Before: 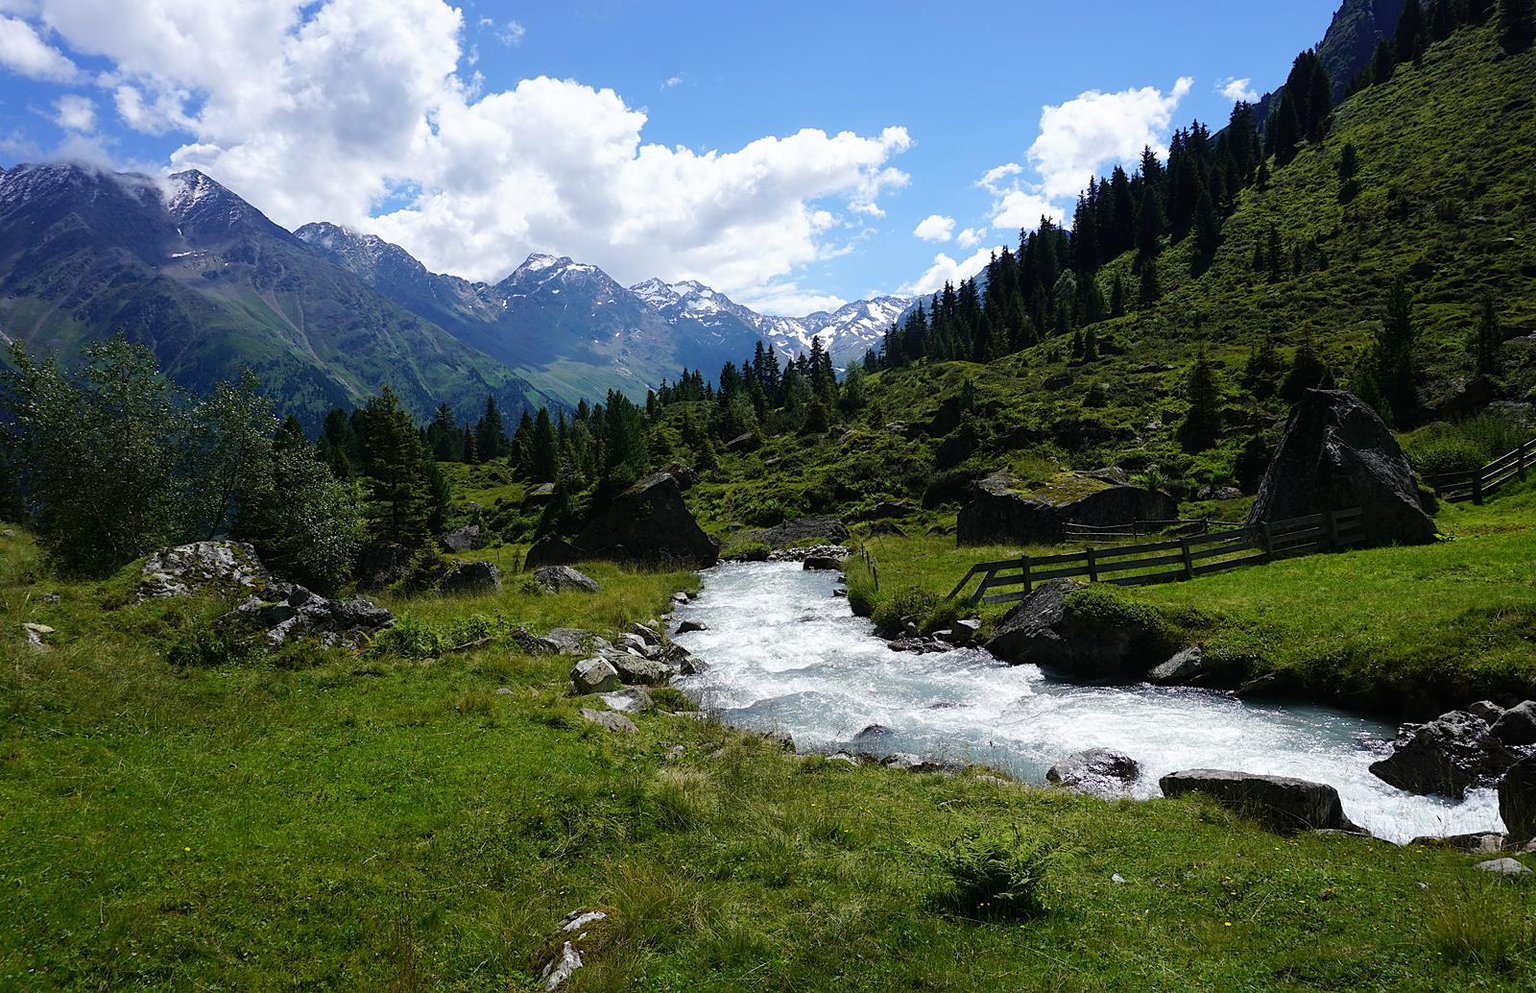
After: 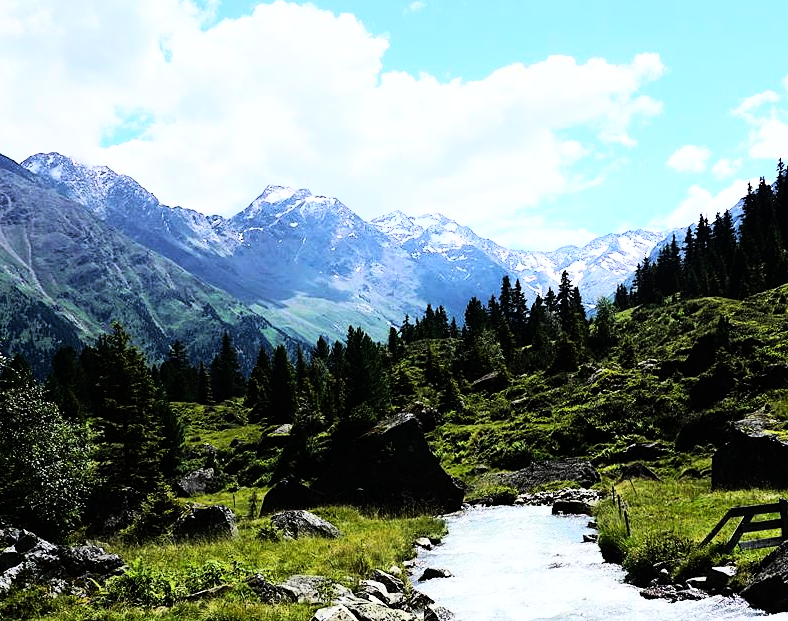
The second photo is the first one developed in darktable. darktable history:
crop: left 17.835%, top 7.675%, right 32.881%, bottom 32.213%
rgb curve: curves: ch0 [(0, 0) (0.21, 0.15) (0.24, 0.21) (0.5, 0.75) (0.75, 0.96) (0.89, 0.99) (1, 1)]; ch1 [(0, 0.02) (0.21, 0.13) (0.25, 0.2) (0.5, 0.67) (0.75, 0.9) (0.89, 0.97) (1, 1)]; ch2 [(0, 0.02) (0.21, 0.13) (0.25, 0.2) (0.5, 0.67) (0.75, 0.9) (0.89, 0.97) (1, 1)], compensate middle gray true
